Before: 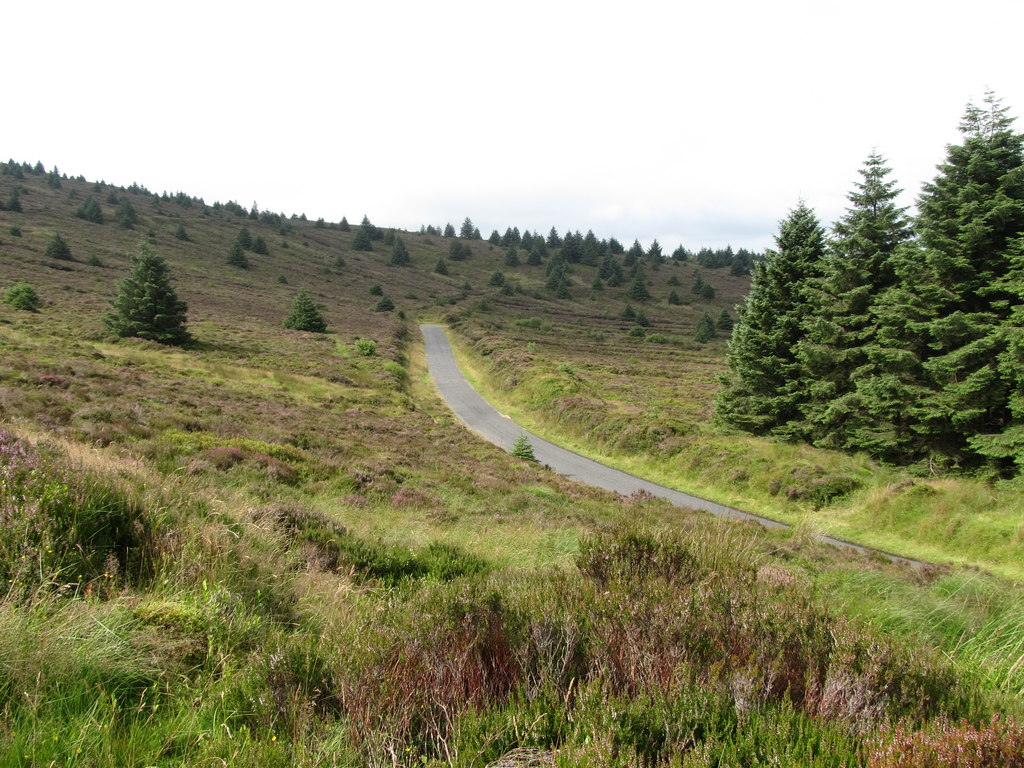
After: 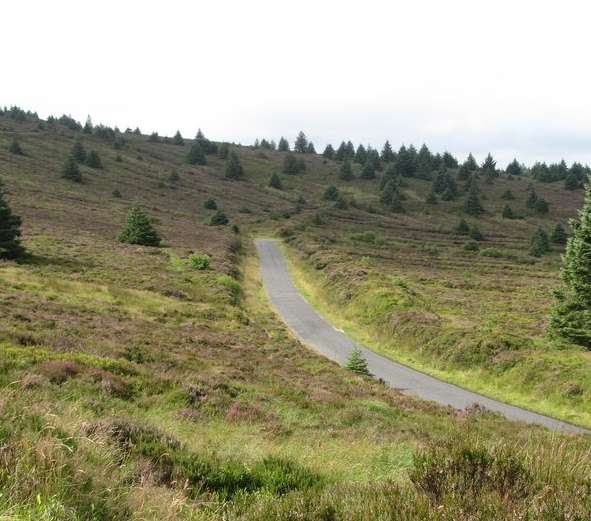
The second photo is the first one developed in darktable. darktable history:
crop: left 16.239%, top 11.217%, right 26.042%, bottom 20.836%
